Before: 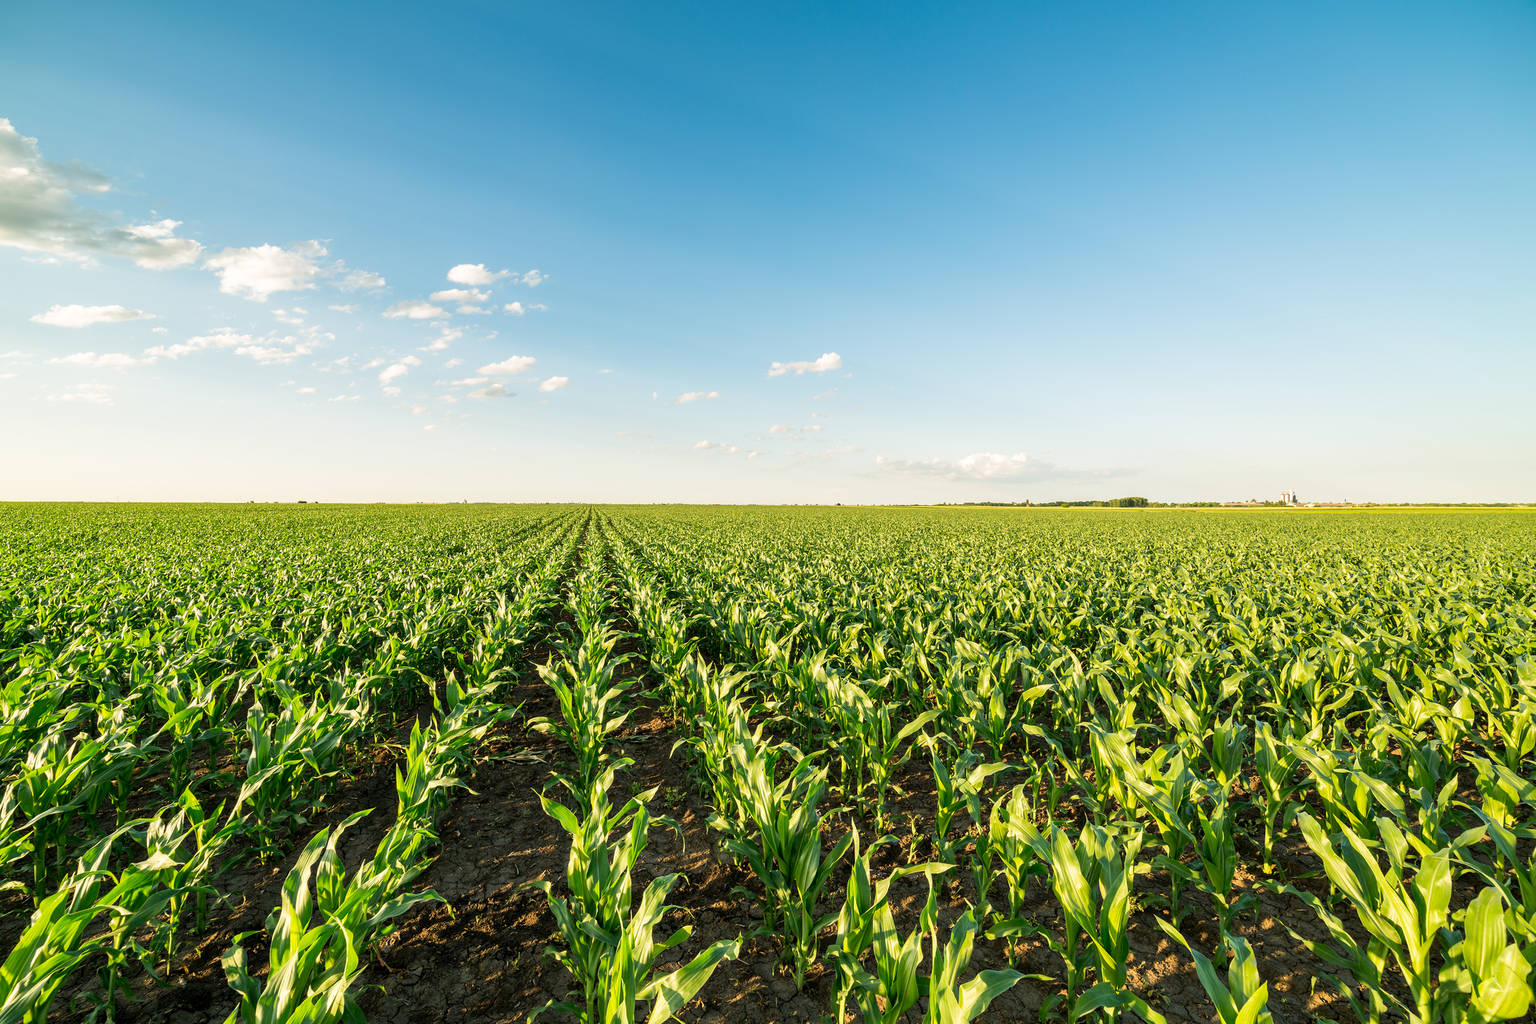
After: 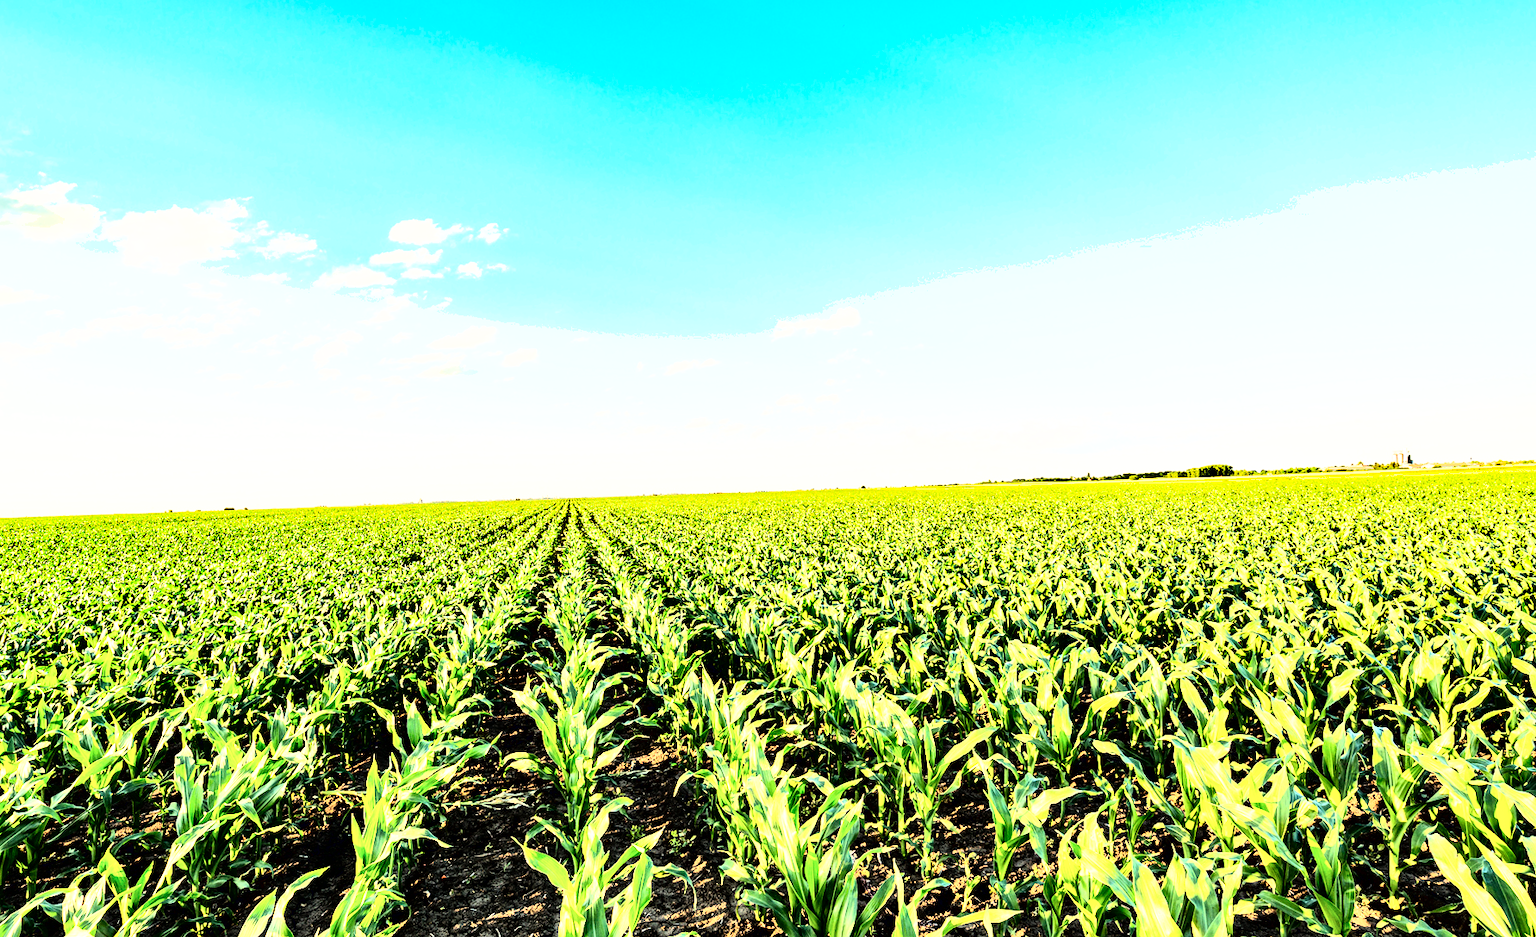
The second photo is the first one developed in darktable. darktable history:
rgb curve: curves: ch0 [(0, 0) (0.21, 0.15) (0.24, 0.21) (0.5, 0.75) (0.75, 0.96) (0.89, 0.99) (1, 1)]; ch1 [(0, 0.02) (0.21, 0.13) (0.25, 0.2) (0.5, 0.67) (0.75, 0.9) (0.89, 0.97) (1, 1)]; ch2 [(0, 0.02) (0.21, 0.13) (0.25, 0.2) (0.5, 0.67) (0.75, 0.9) (0.89, 0.97) (1, 1)], compensate middle gray true
crop: left 7.856%, top 11.836%, right 10.12%, bottom 15.387%
vignetting: fall-off start 116.67%, fall-off radius 59.26%, brightness -0.31, saturation -0.056
rotate and perspective: rotation -2.22°, lens shift (horizontal) -0.022, automatic cropping off
exposure: exposure 0.669 EV, compensate highlight preservation false
contrast equalizer: octaves 7, y [[0.6 ×6], [0.55 ×6], [0 ×6], [0 ×6], [0 ×6]]
shadows and highlights: soften with gaussian
contrast brightness saturation: saturation -0.1
